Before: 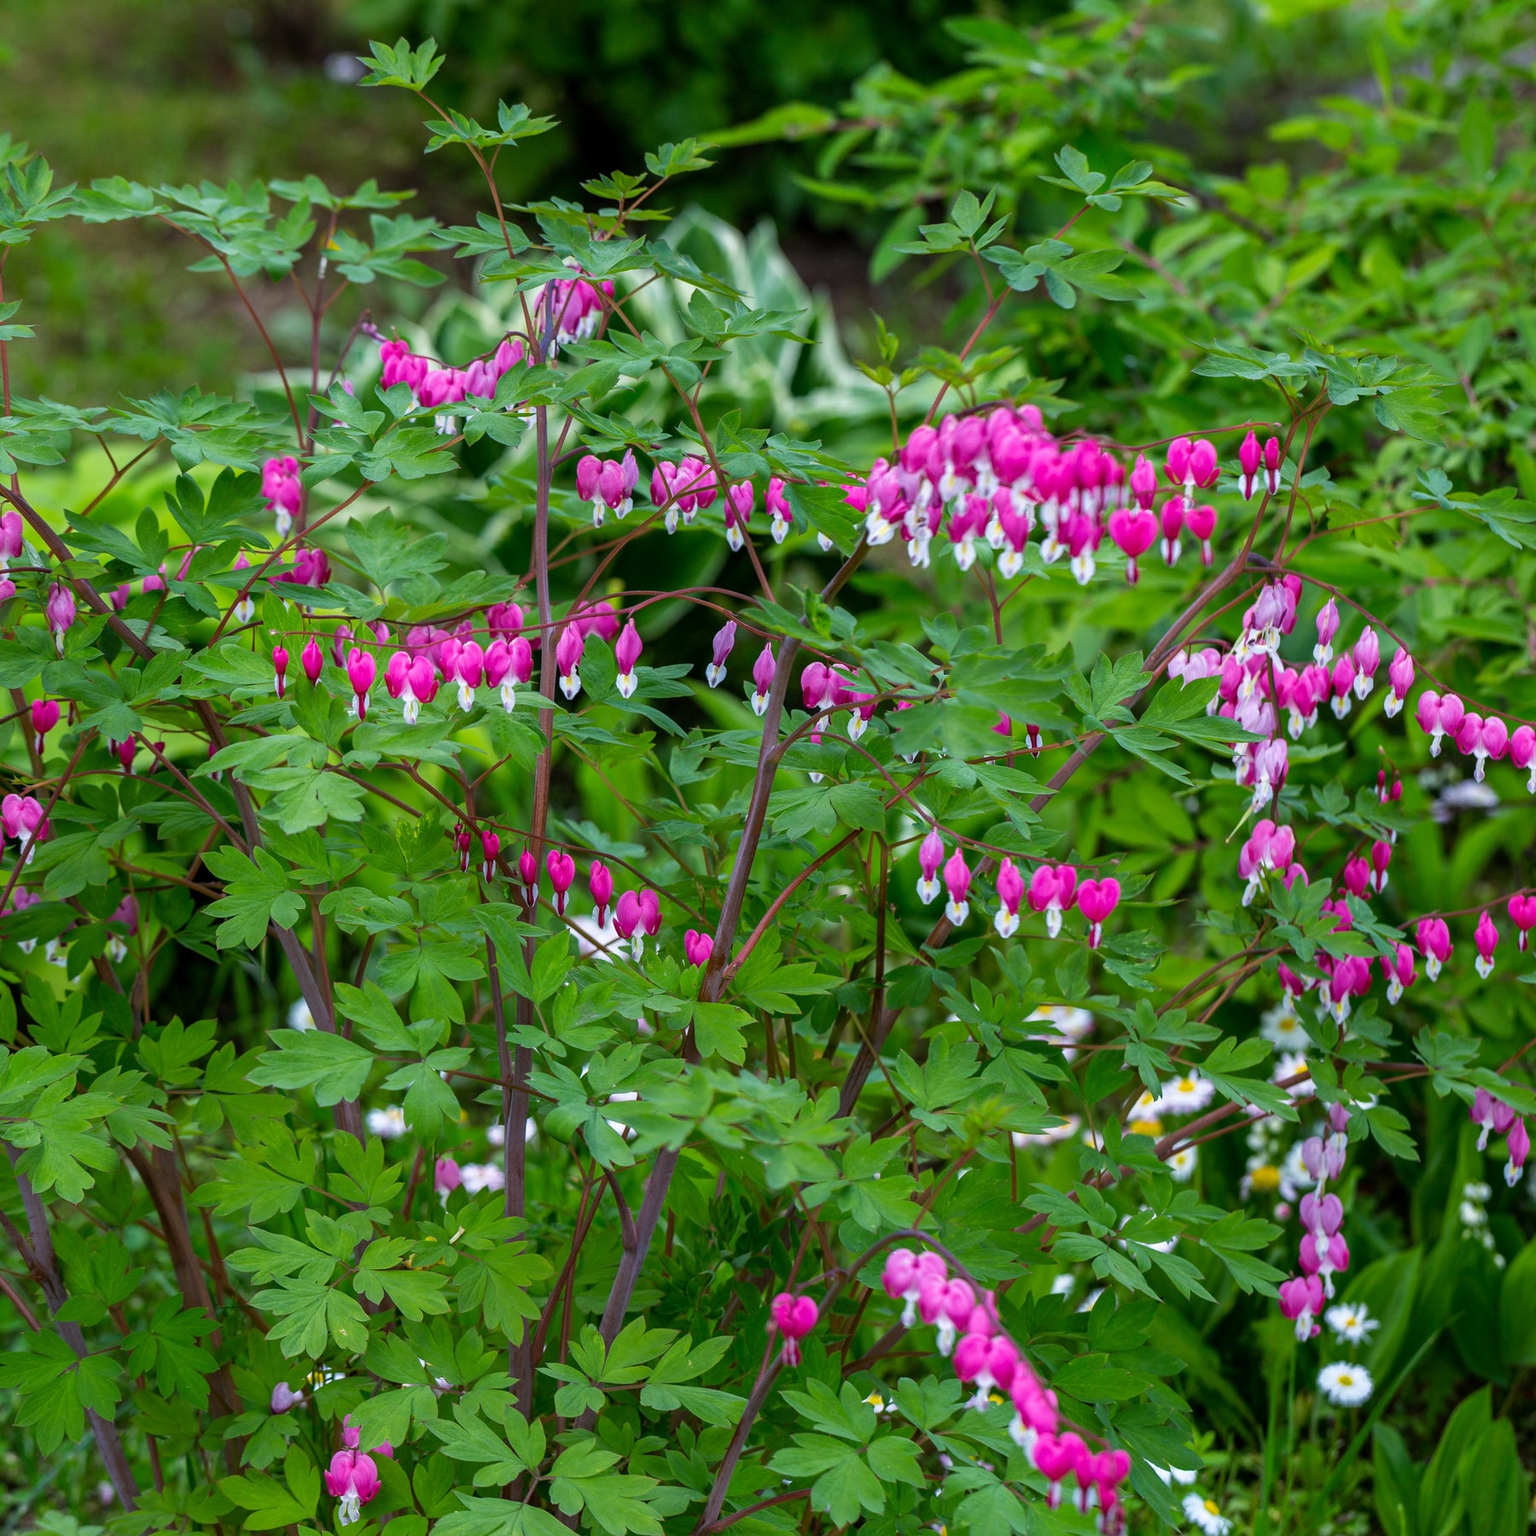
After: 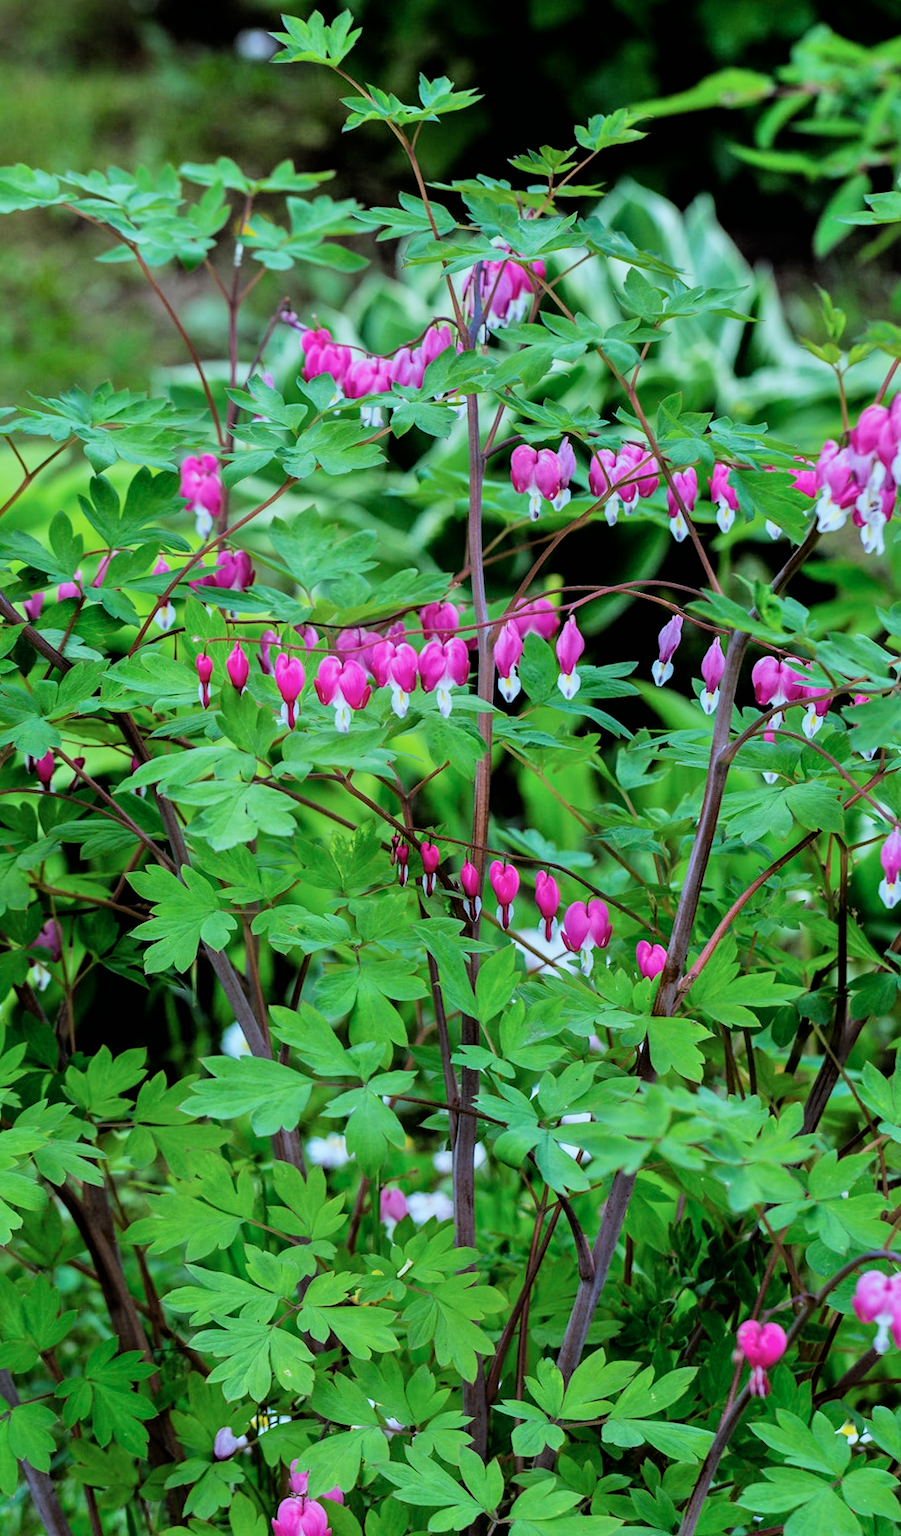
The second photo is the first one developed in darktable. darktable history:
tone equalizer: -8 EV 0.001 EV, -7 EV -0.004 EV, -6 EV 0.009 EV, -5 EV 0.032 EV, -4 EV 0.276 EV, -3 EV 0.644 EV, -2 EV 0.584 EV, -1 EV 0.187 EV, +0 EV 0.024 EV
color correction: highlights a* -10.04, highlights b* -10.37
crop: left 5.114%, right 38.589%
filmic rgb: black relative exposure -5 EV, hardness 2.88, contrast 1.4, highlights saturation mix -30%
rotate and perspective: rotation -1.42°, crop left 0.016, crop right 0.984, crop top 0.035, crop bottom 0.965
